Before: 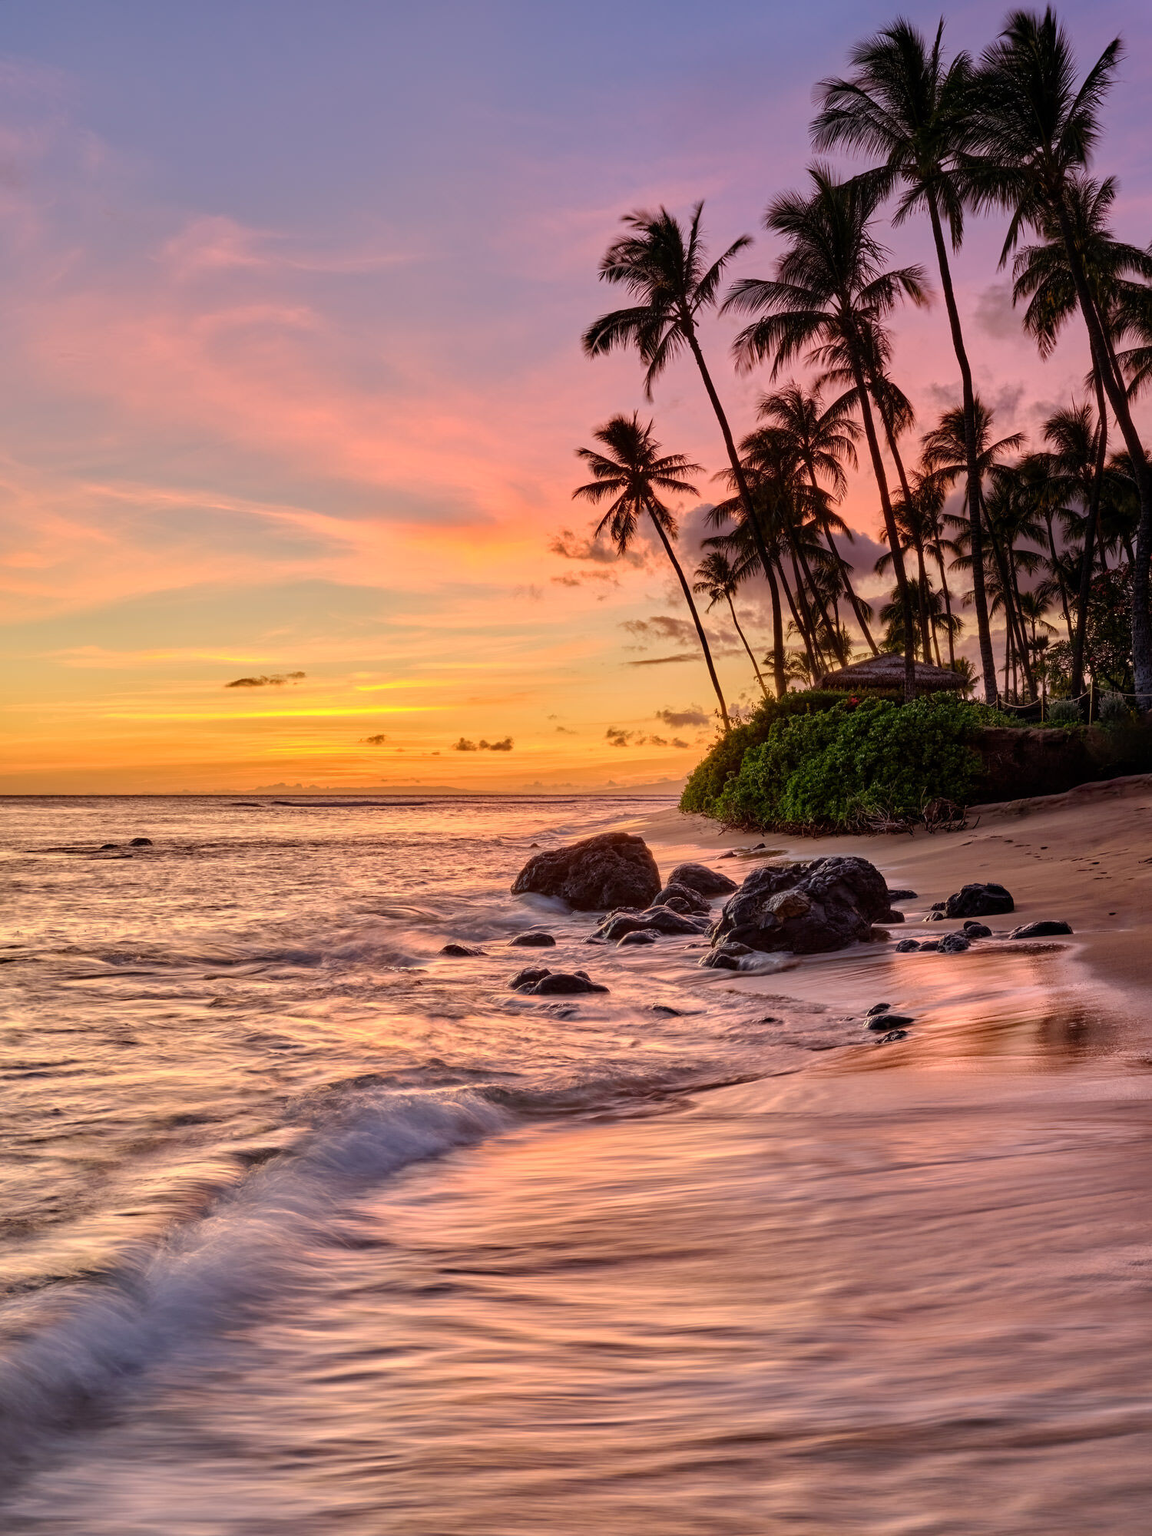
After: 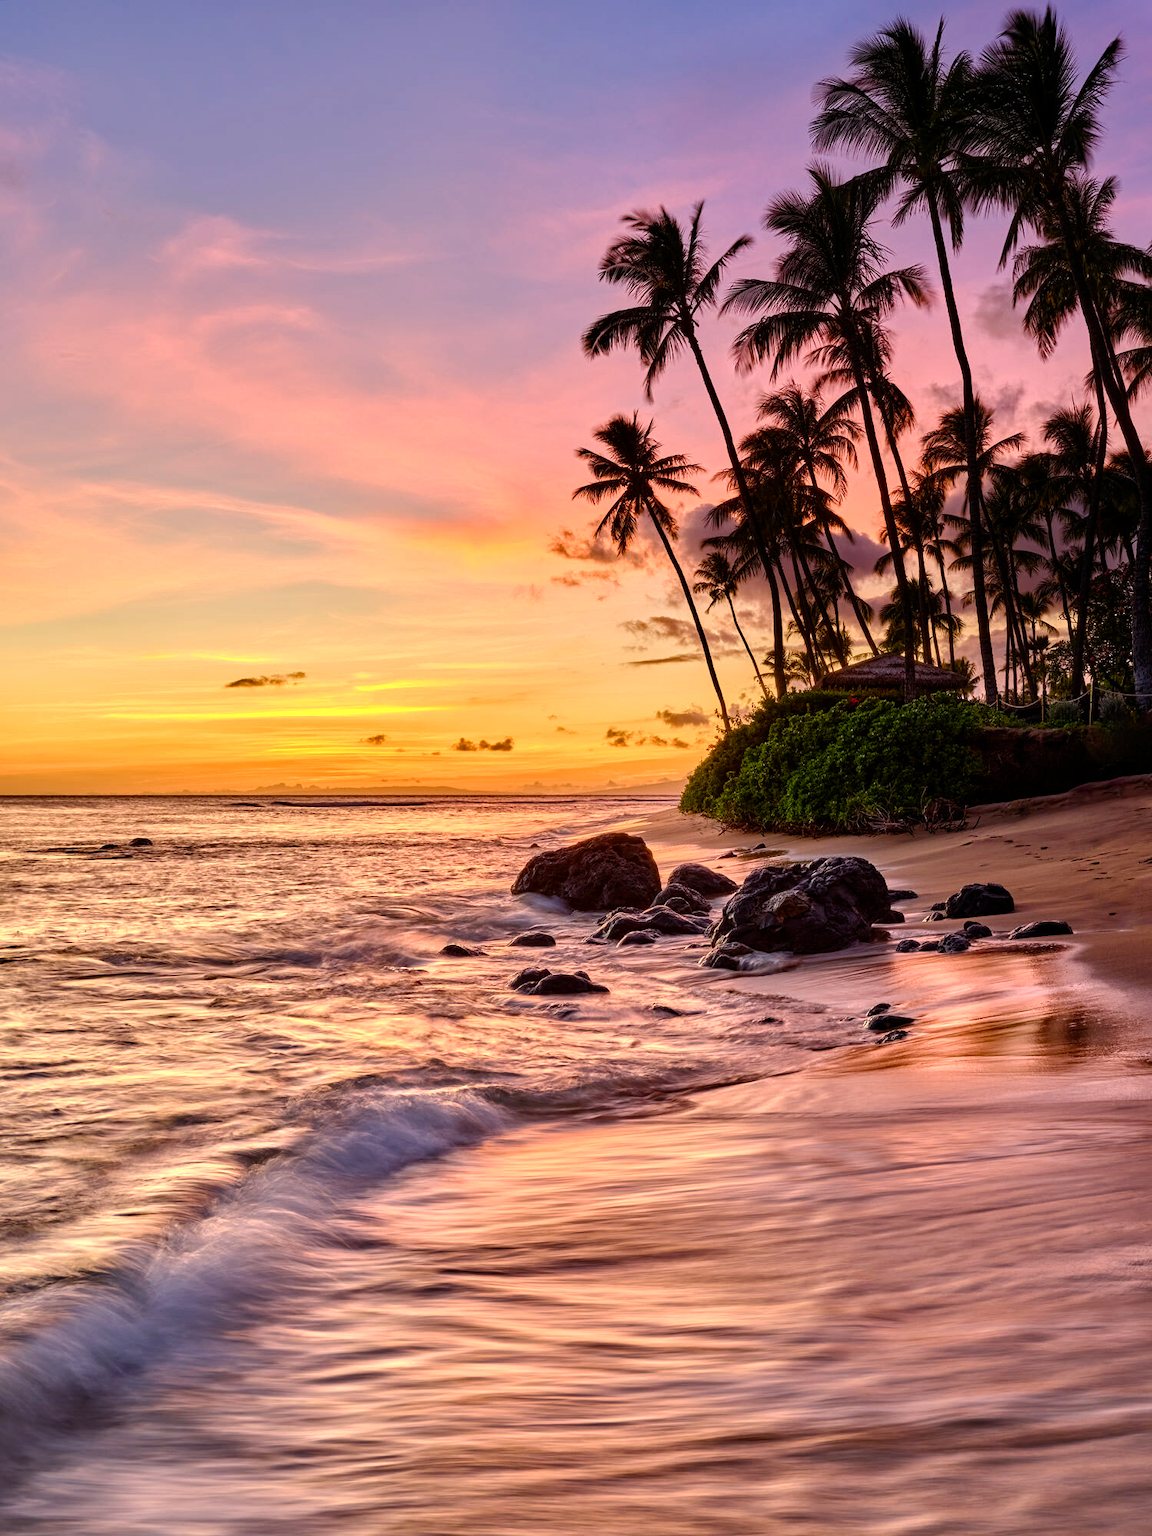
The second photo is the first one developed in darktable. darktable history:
exposure: compensate highlight preservation false
color balance rgb: shadows lift › luminance -20%, power › hue 72.24°, highlights gain › luminance 15%, global offset › hue 171.6°, perceptual saturation grading › global saturation 14.09%, perceptual saturation grading › highlights -25%, perceptual saturation grading › shadows 25%, global vibrance 25%, contrast 10%
